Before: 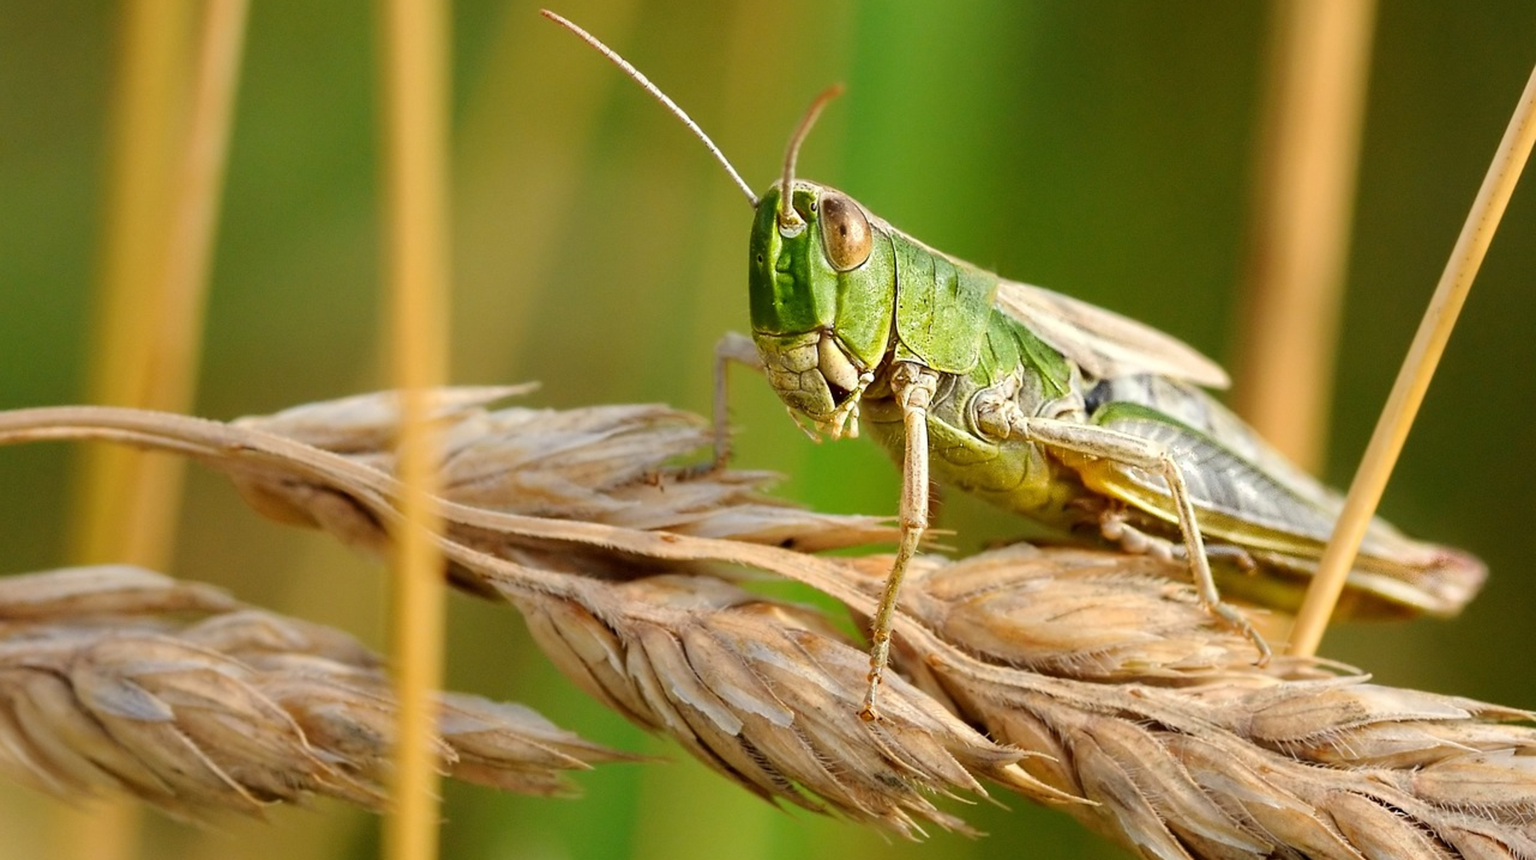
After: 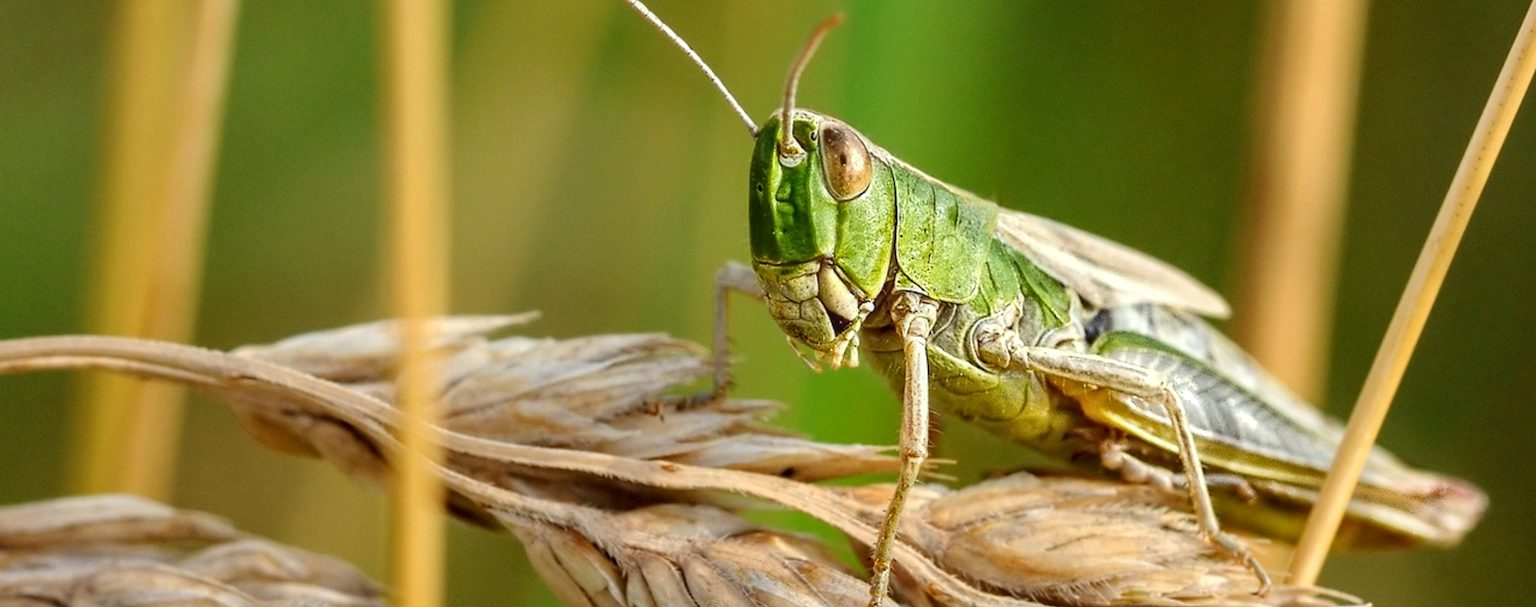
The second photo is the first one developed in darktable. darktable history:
crop and rotate: top 8.293%, bottom 20.996%
white balance: red 0.978, blue 0.999
local contrast: on, module defaults
